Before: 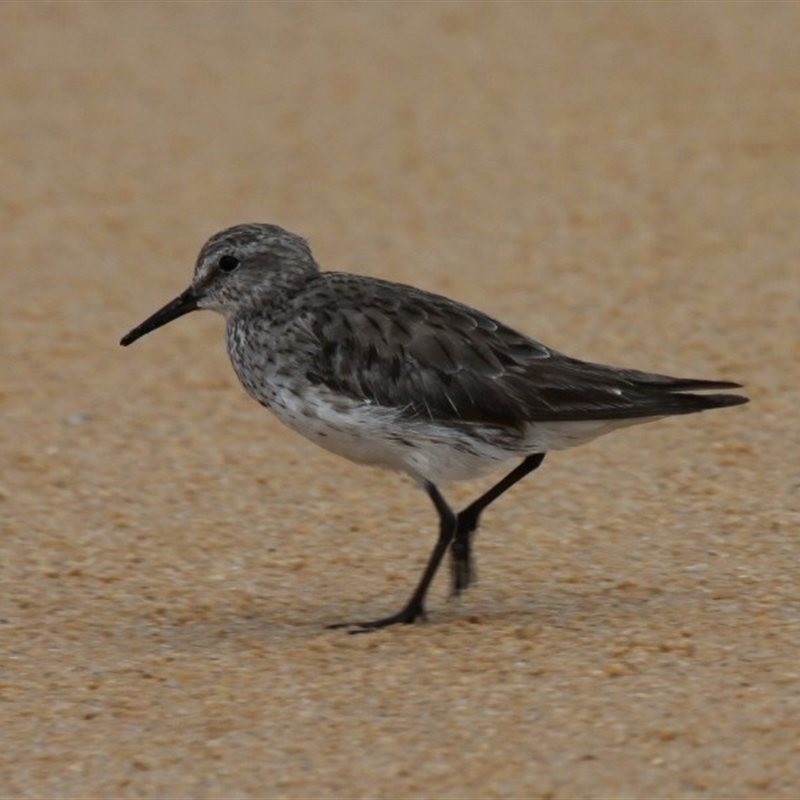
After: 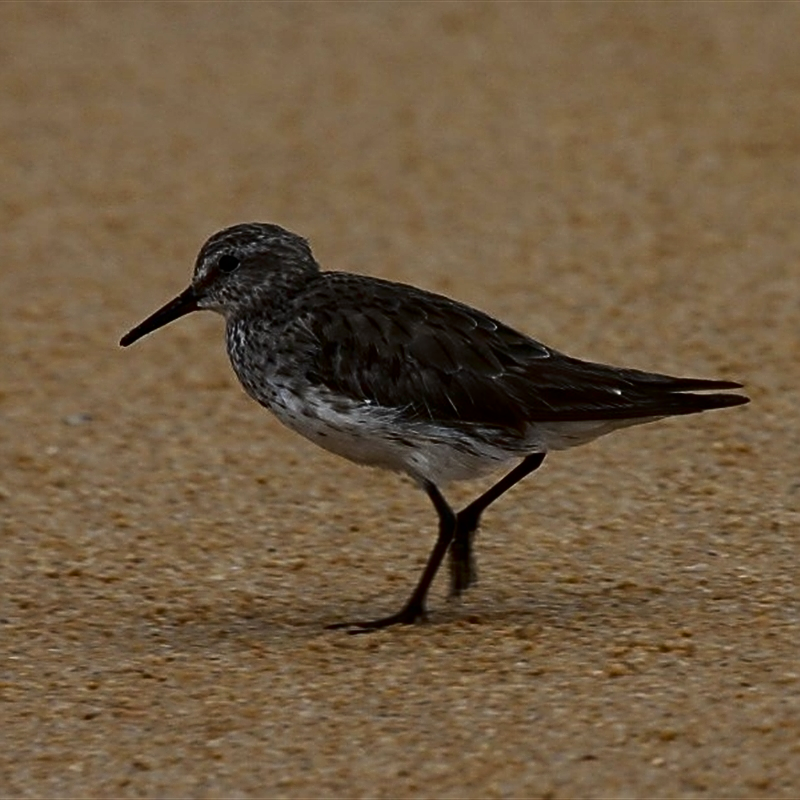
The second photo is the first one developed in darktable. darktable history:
sharpen: amount 0.887
contrast brightness saturation: contrast 0.187, brightness -0.242, saturation 0.118
